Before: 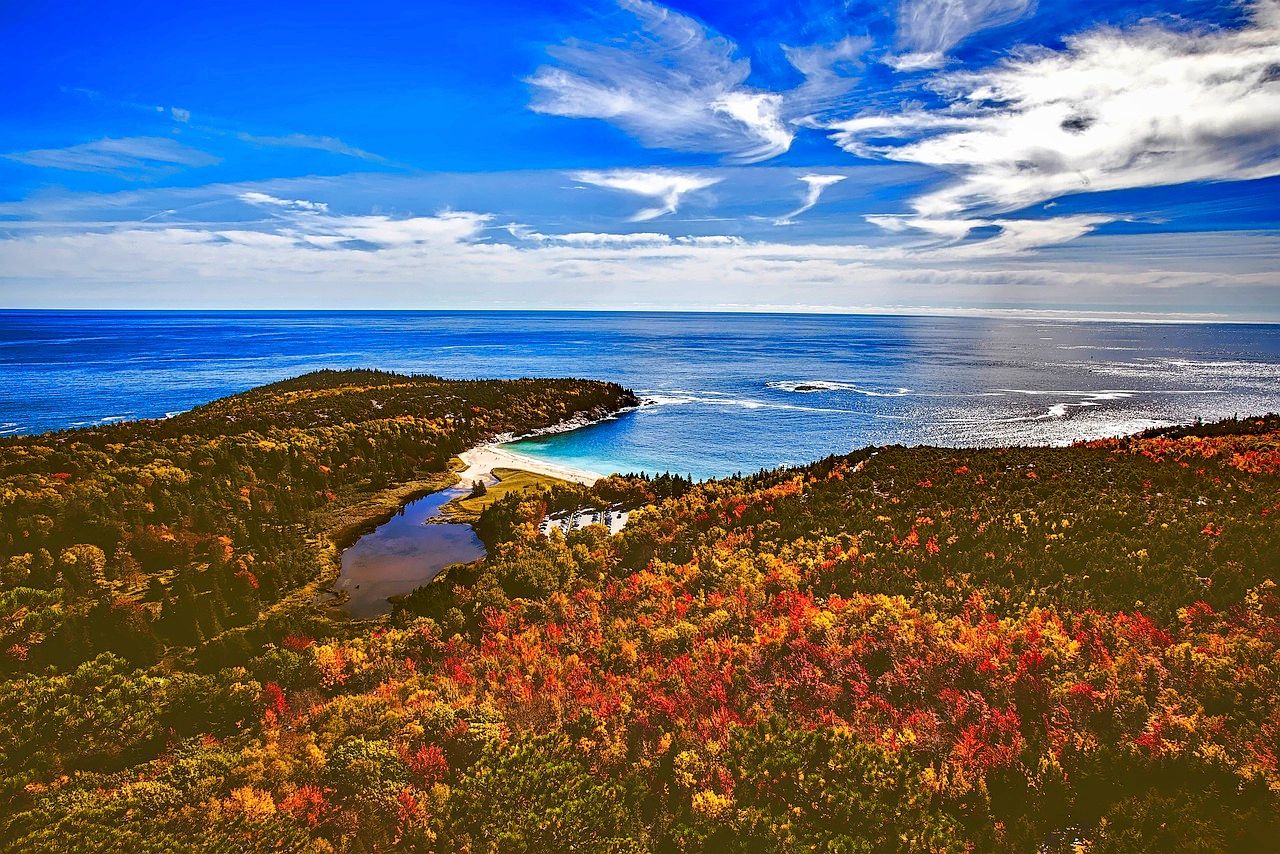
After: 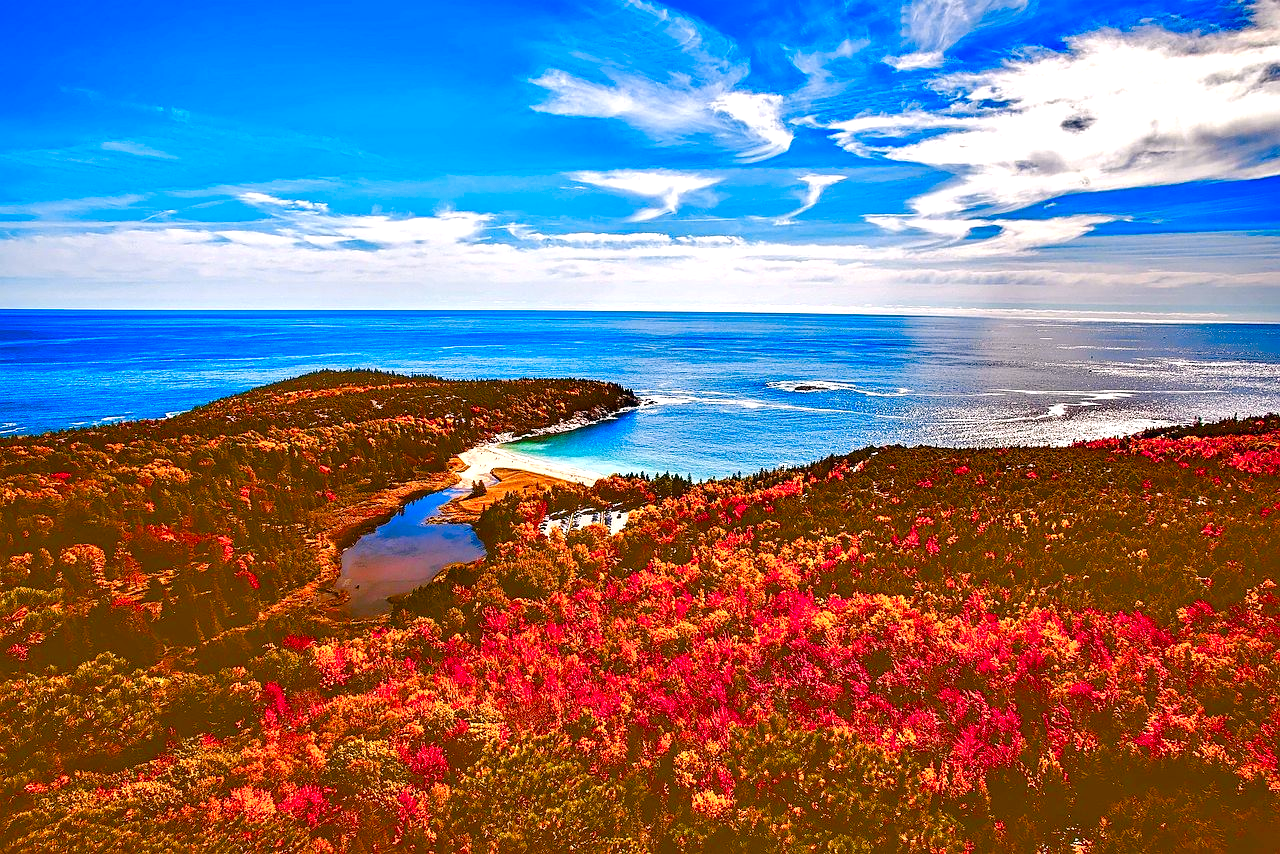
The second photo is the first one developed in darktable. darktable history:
color correction: highlights a* 3.22, highlights b* 1.93, saturation 1.19
color balance rgb: perceptual saturation grading › global saturation 20%, perceptual saturation grading › highlights -50%, perceptual saturation grading › shadows 30%, perceptual brilliance grading › global brilliance 10%, perceptual brilliance grading › shadows 15%
color zones: curves: ch1 [(0.235, 0.558) (0.75, 0.5)]; ch2 [(0.25, 0.462) (0.749, 0.457)], mix 25.94%
